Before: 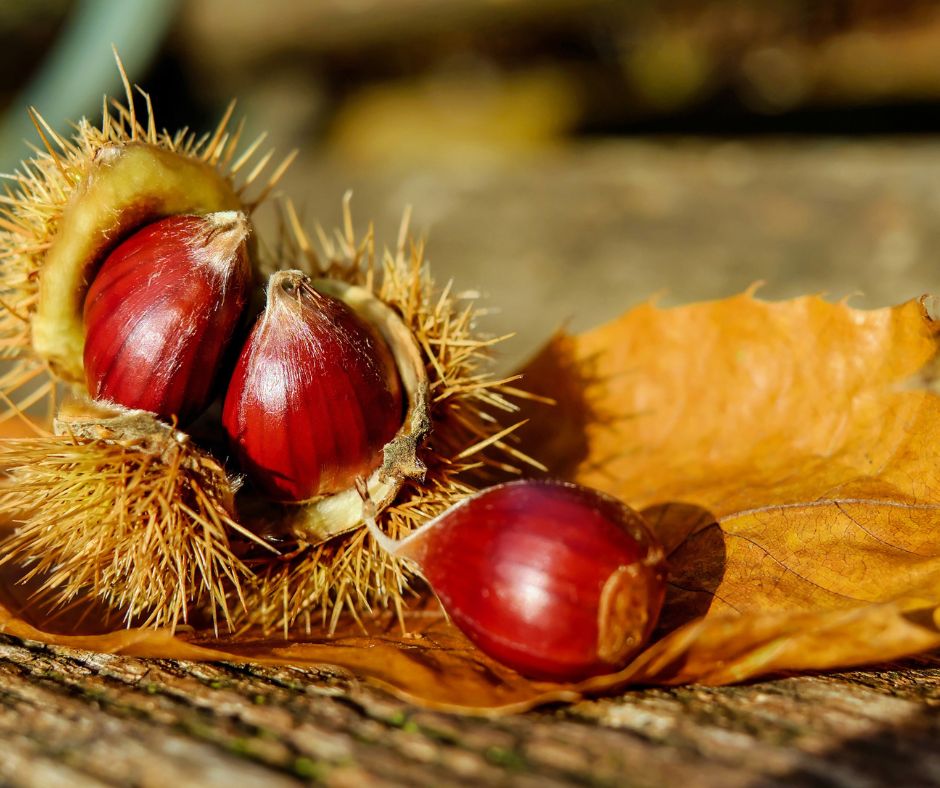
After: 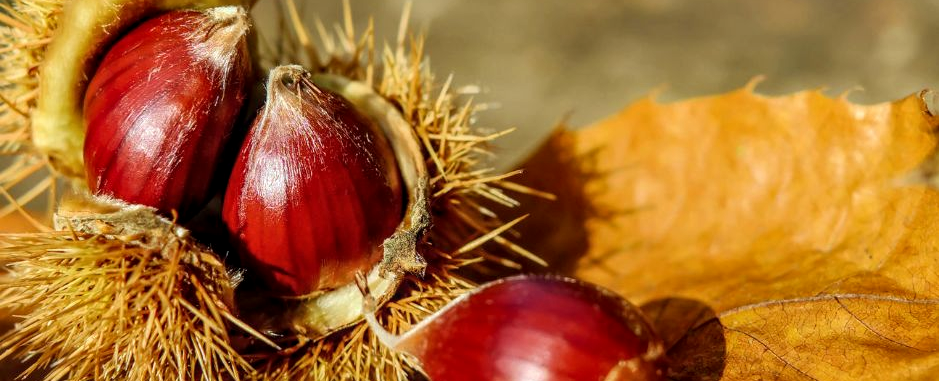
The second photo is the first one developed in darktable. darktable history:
crop and rotate: top 26.056%, bottom 25.543%
local contrast: on, module defaults
